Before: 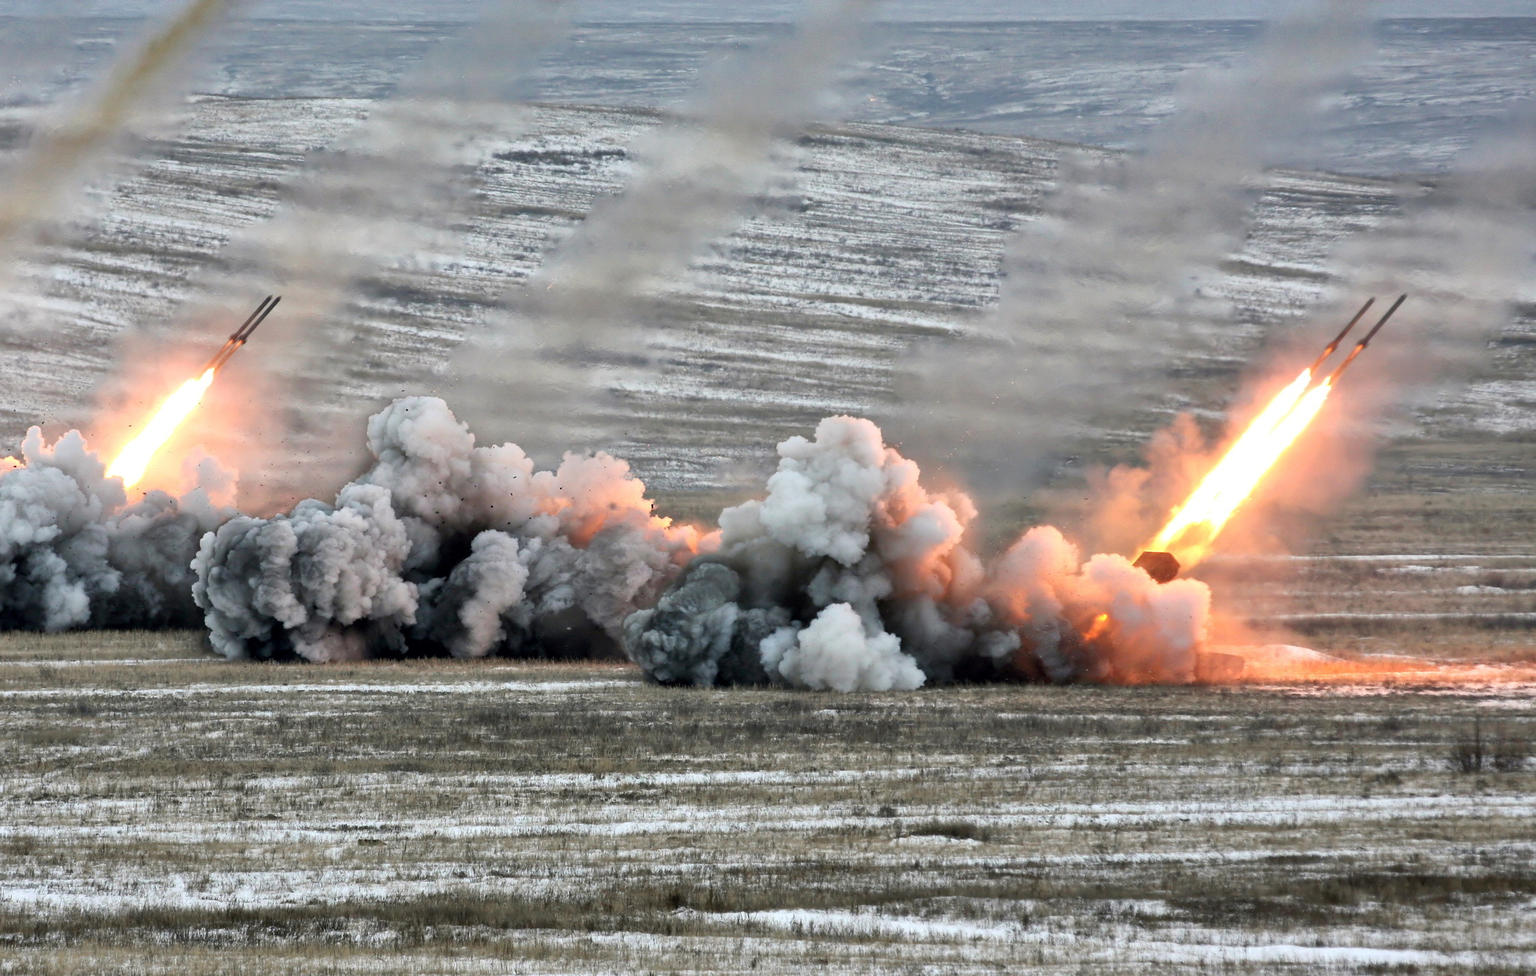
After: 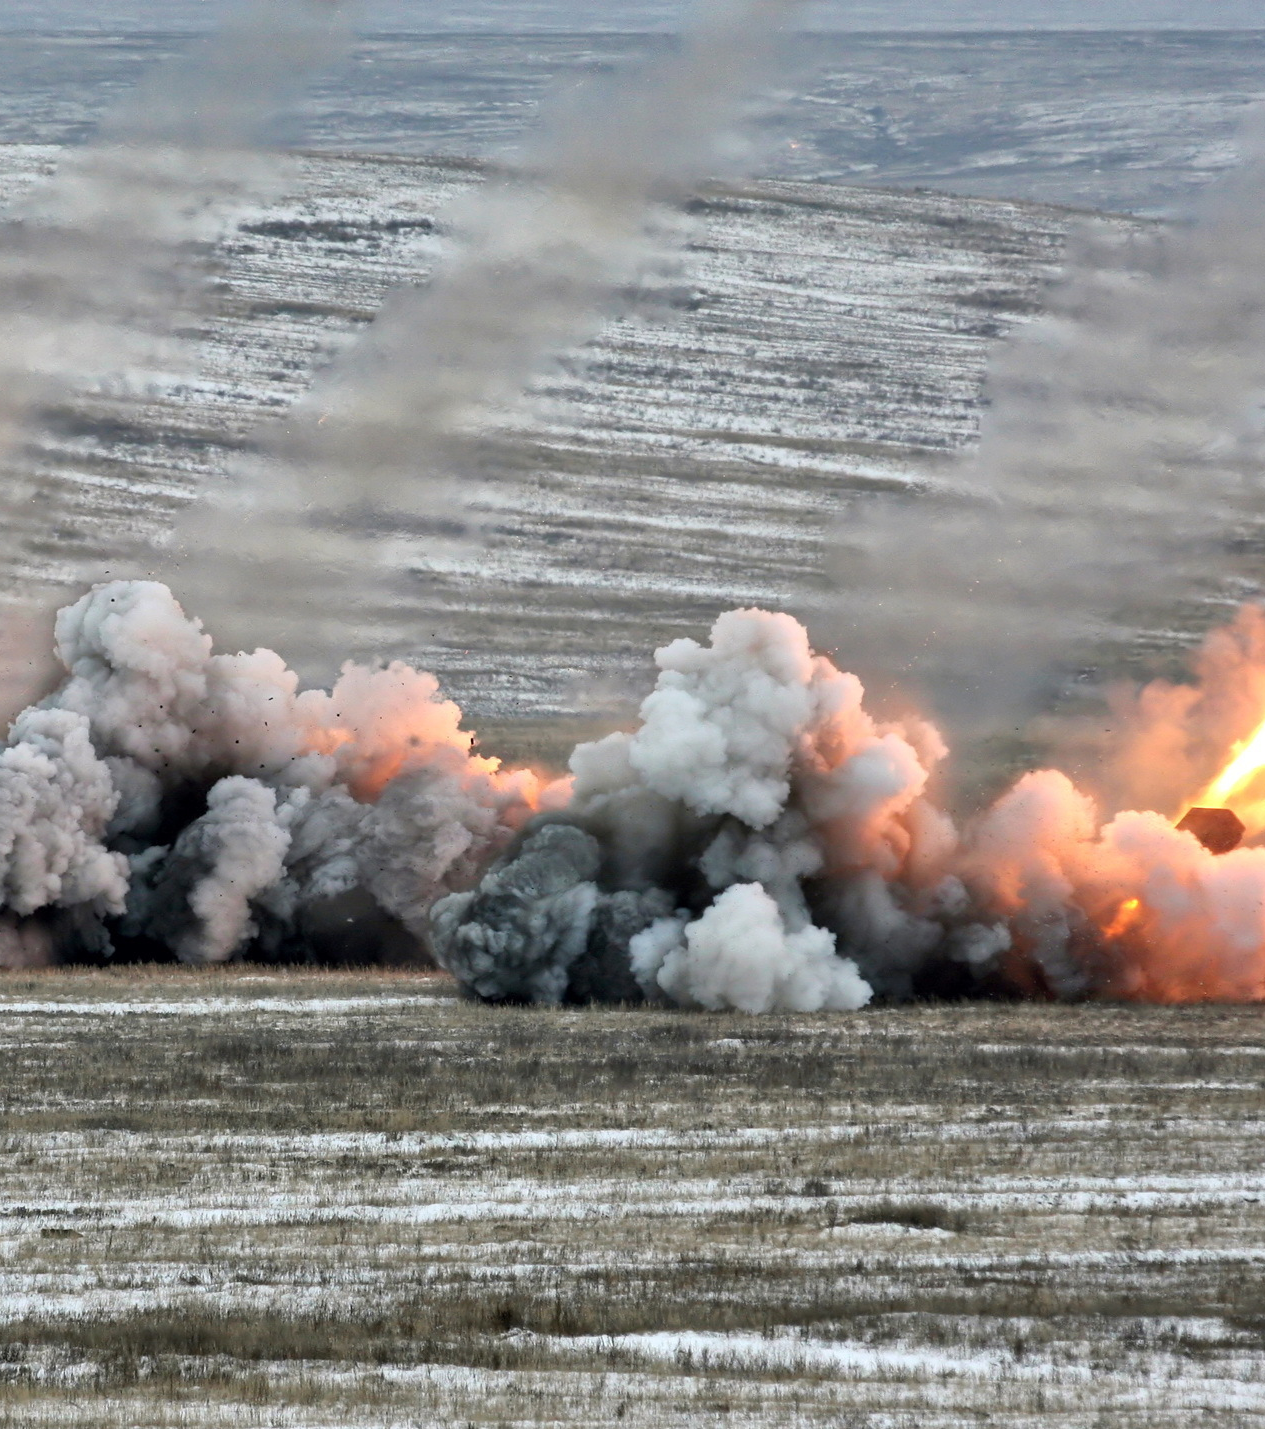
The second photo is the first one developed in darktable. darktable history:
rotate and perspective: automatic cropping off
crop: left 21.496%, right 22.254%
